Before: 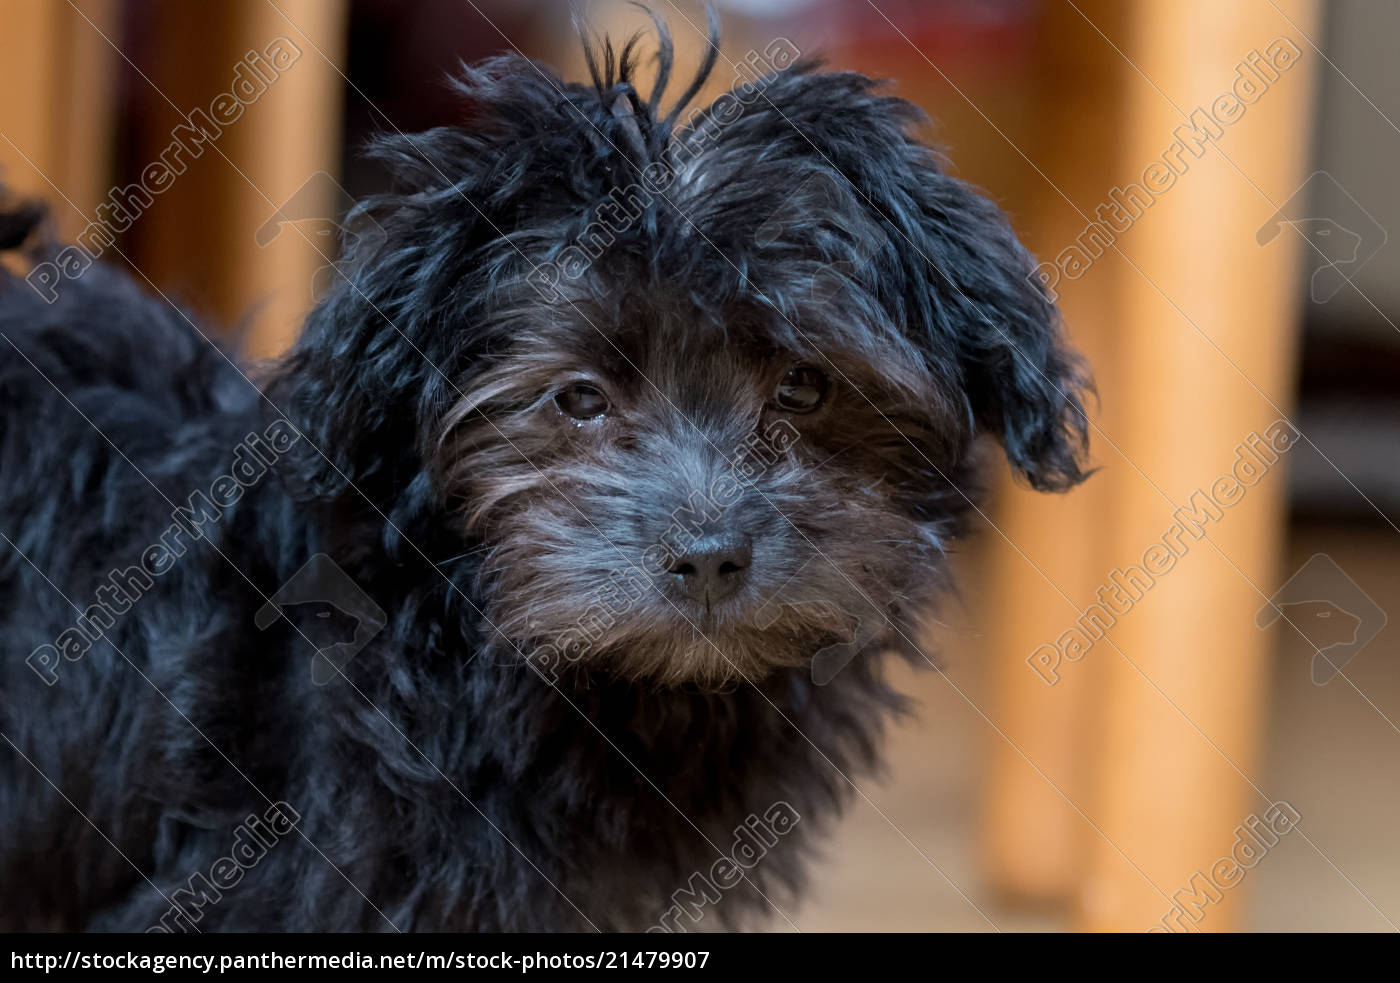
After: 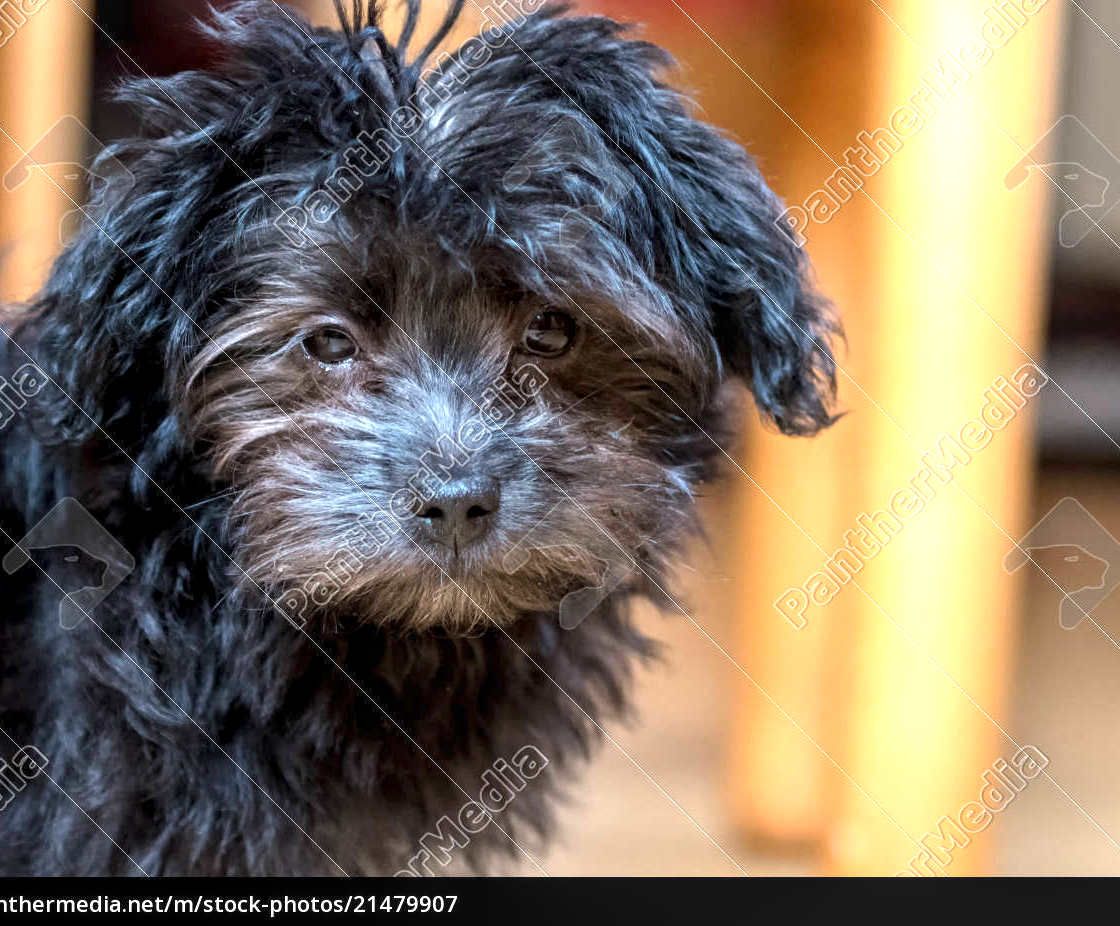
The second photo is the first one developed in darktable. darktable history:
exposure: black level correction 0, exposure 1.2 EV, compensate highlight preservation false
tone curve: curves: ch0 [(0, 0) (0.003, 0.003) (0.011, 0.011) (0.025, 0.024) (0.044, 0.043) (0.069, 0.068) (0.1, 0.098) (0.136, 0.133) (0.177, 0.174) (0.224, 0.22) (0.277, 0.272) (0.335, 0.329) (0.399, 0.391) (0.468, 0.459) (0.543, 0.545) (0.623, 0.625) (0.709, 0.711) (0.801, 0.802) (0.898, 0.898) (1, 1)], preserve colors none
crop and rotate: left 18.11%, top 5.767%, right 1.819%
local contrast: on, module defaults
